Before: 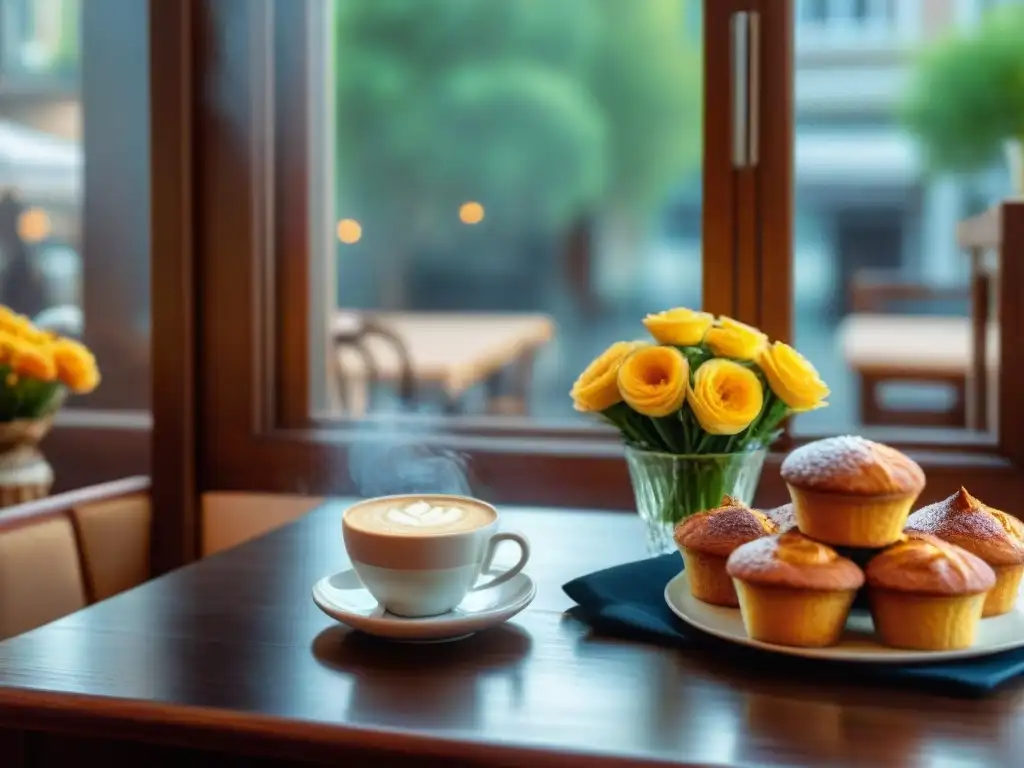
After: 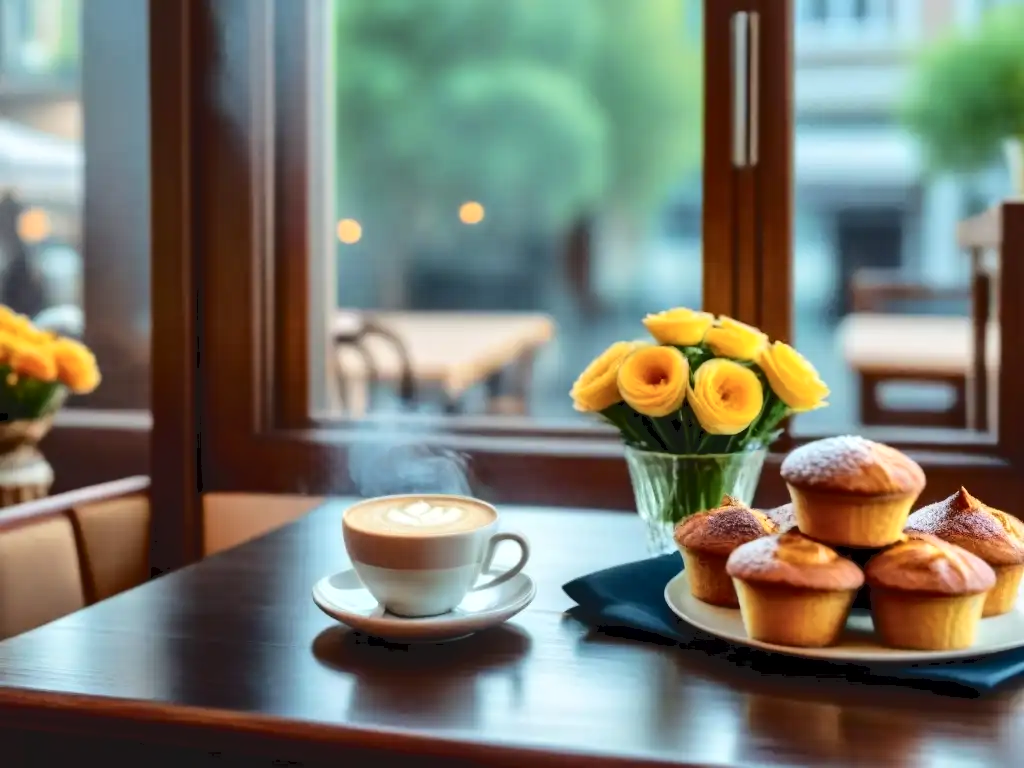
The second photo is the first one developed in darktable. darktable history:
tone curve: curves: ch0 [(0, 0) (0.003, 0.074) (0.011, 0.079) (0.025, 0.083) (0.044, 0.095) (0.069, 0.097) (0.1, 0.11) (0.136, 0.131) (0.177, 0.159) (0.224, 0.209) (0.277, 0.279) (0.335, 0.367) (0.399, 0.455) (0.468, 0.538) (0.543, 0.621) (0.623, 0.699) (0.709, 0.782) (0.801, 0.848) (0.898, 0.924) (1, 1)], color space Lab, independent channels, preserve colors none
contrast equalizer: y [[0.5, 0.486, 0.447, 0.446, 0.489, 0.5], [0.5 ×6], [0.5 ×6], [0 ×6], [0 ×6]], mix -0.999
